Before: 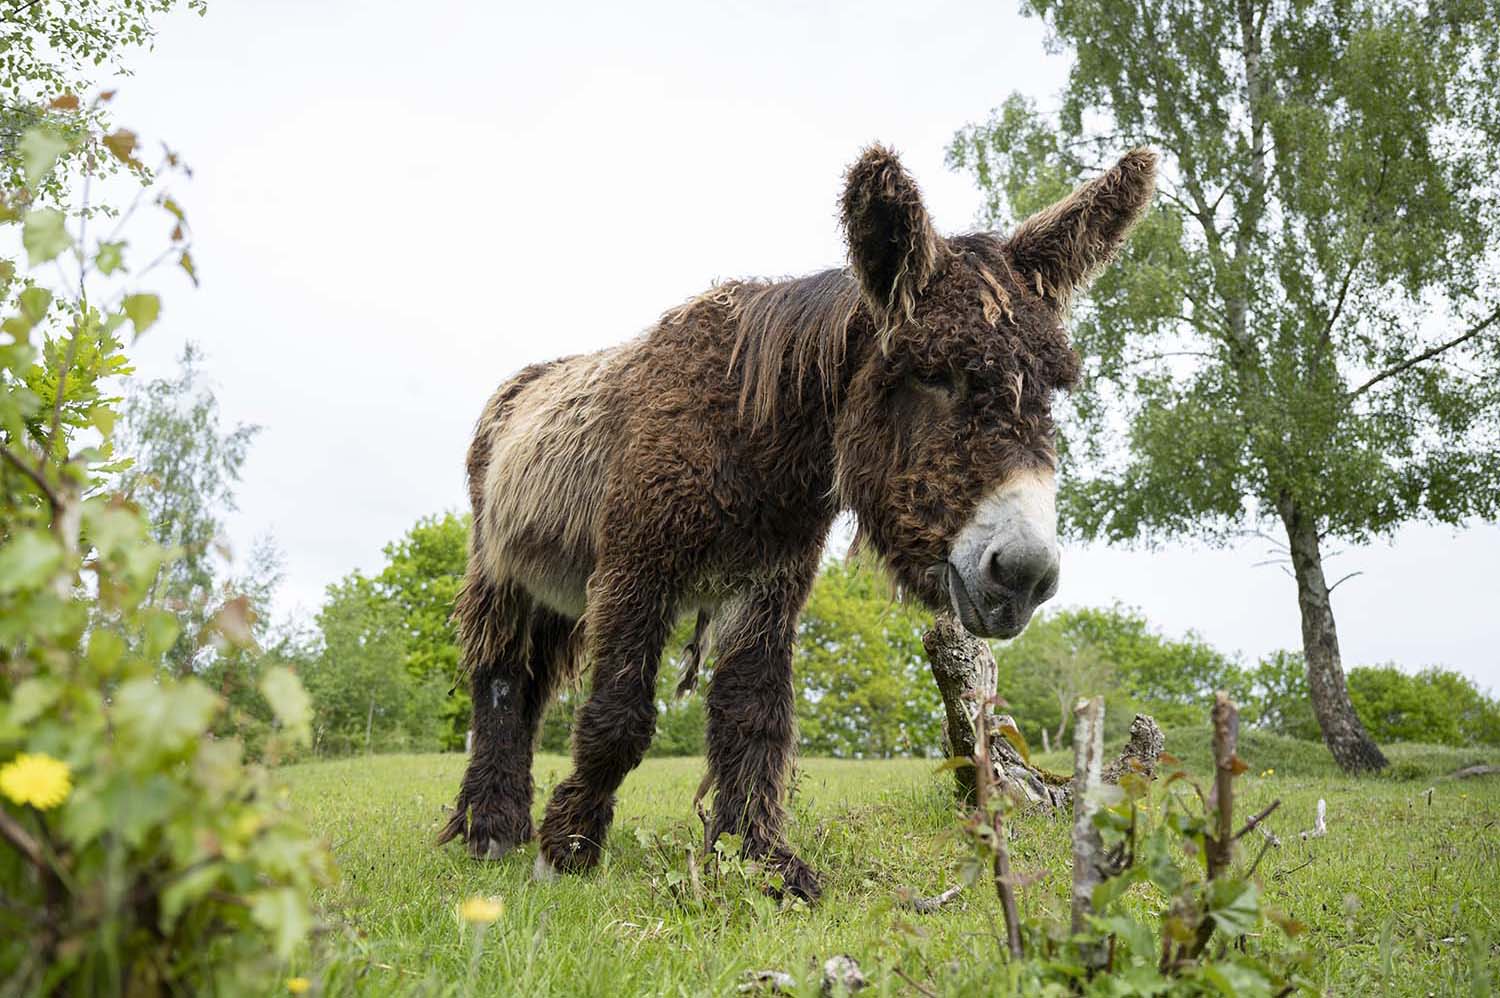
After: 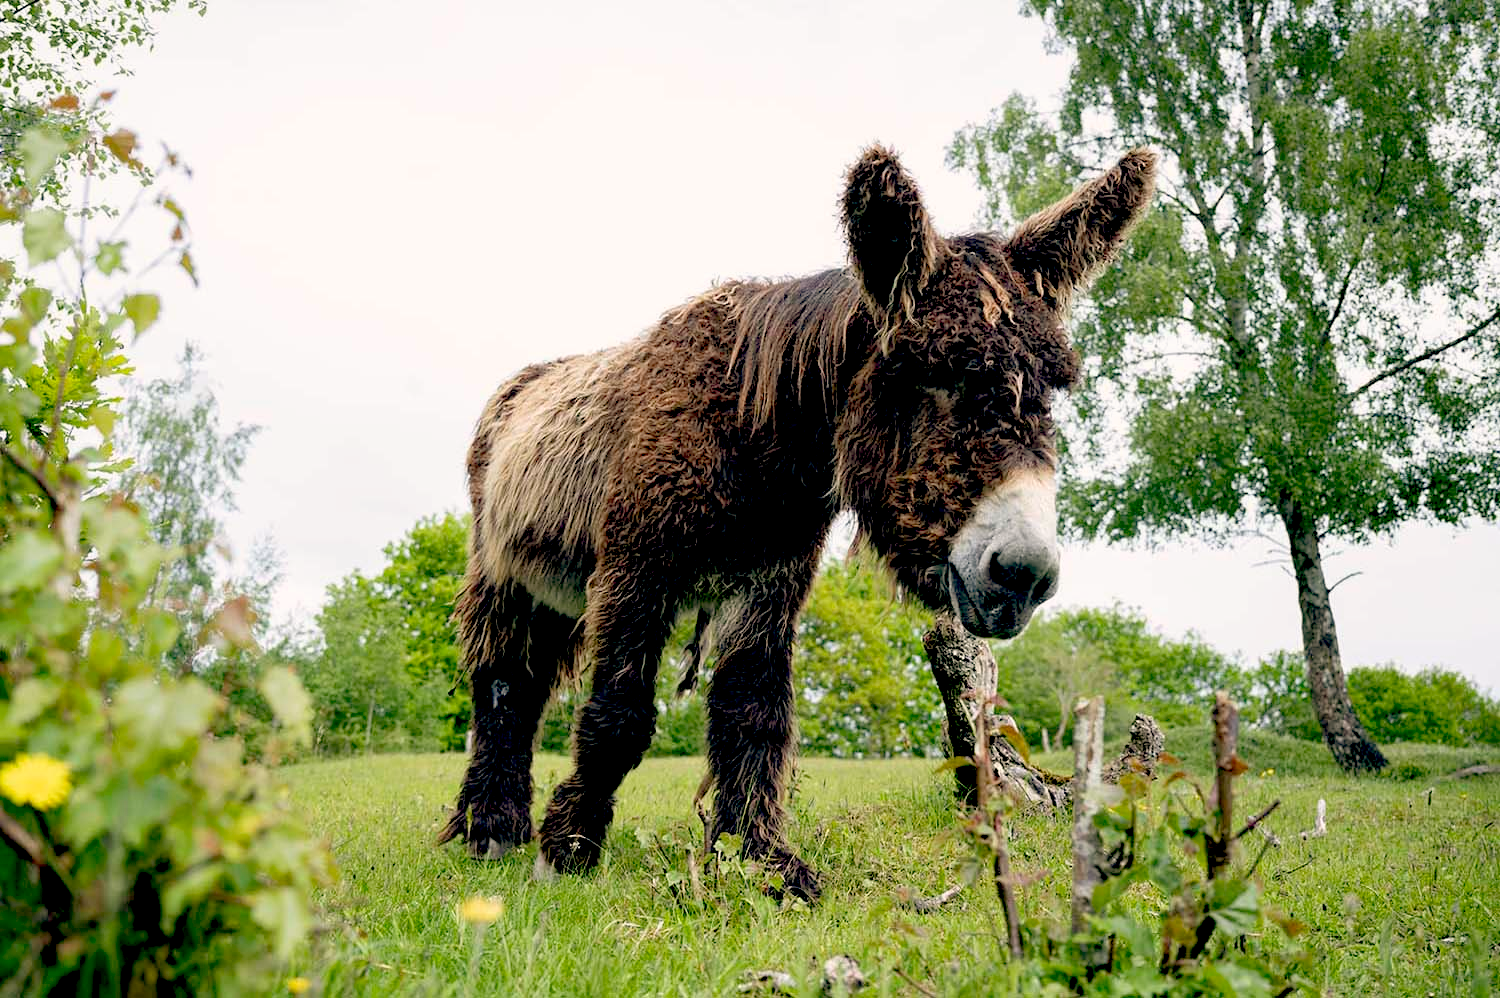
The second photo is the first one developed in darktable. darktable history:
exposure: black level correction 0.009, compensate highlight preservation false
color balance: lift [0.975, 0.993, 1, 1.015], gamma [1.1, 1, 1, 0.945], gain [1, 1.04, 1, 0.95]
